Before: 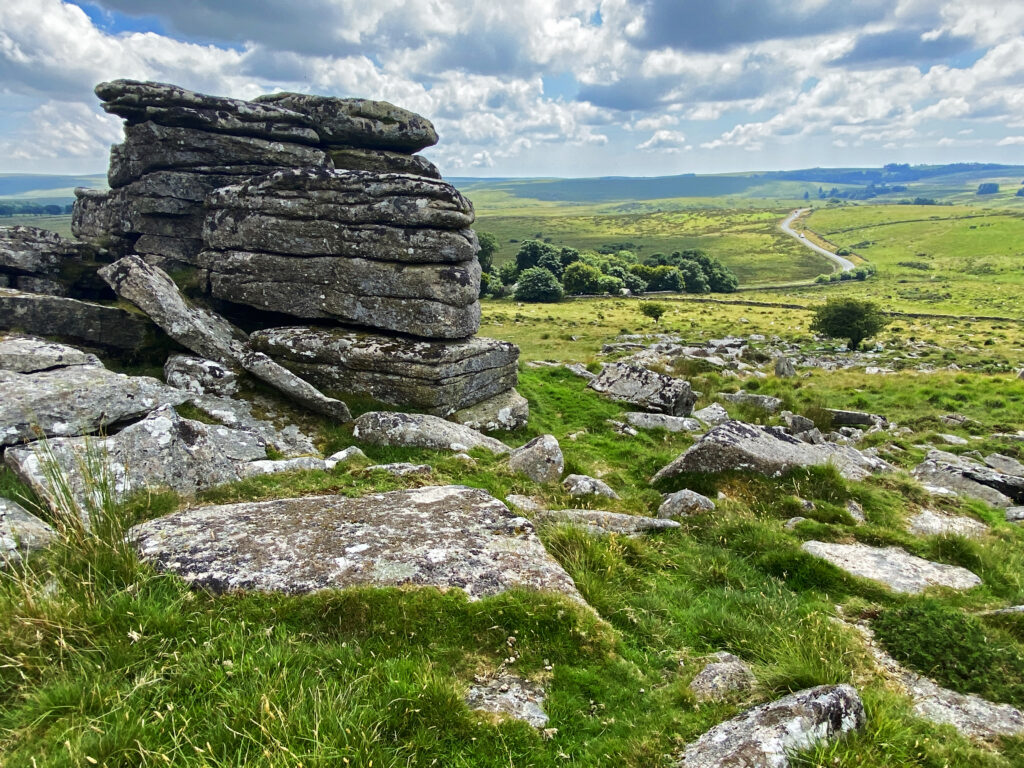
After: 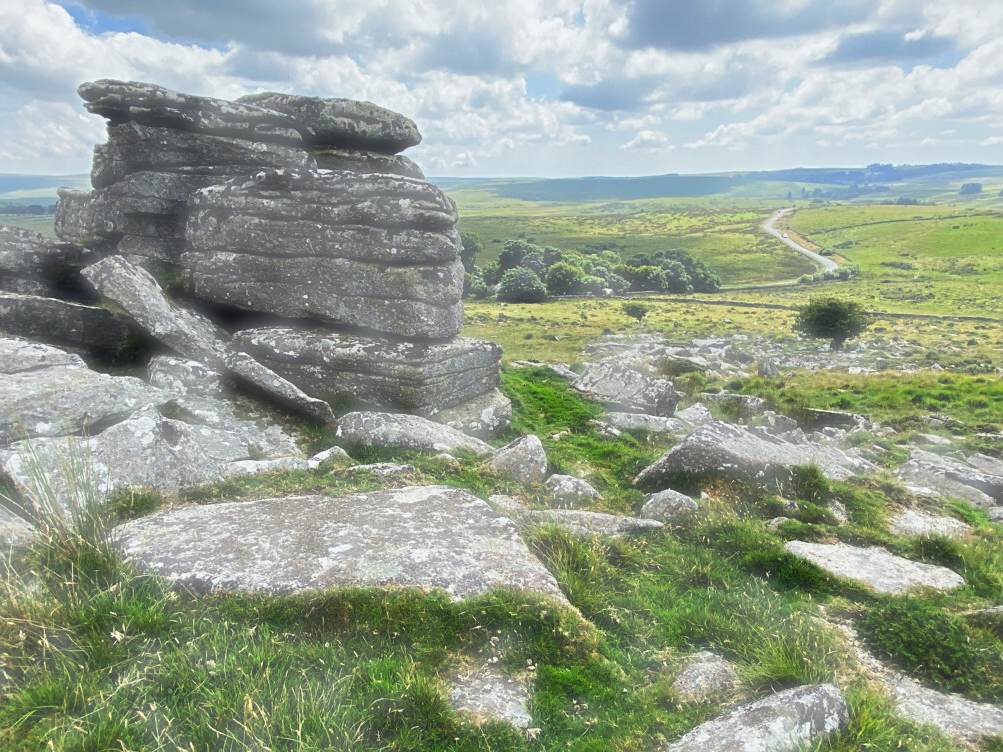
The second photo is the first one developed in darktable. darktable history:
haze removal: strength -0.9, distance 0.225, compatibility mode true, adaptive false
exposure: black level correction 0.002, compensate highlight preservation false
crop: left 1.743%, right 0.268%, bottom 2.011%
sharpen: amount 0.2
